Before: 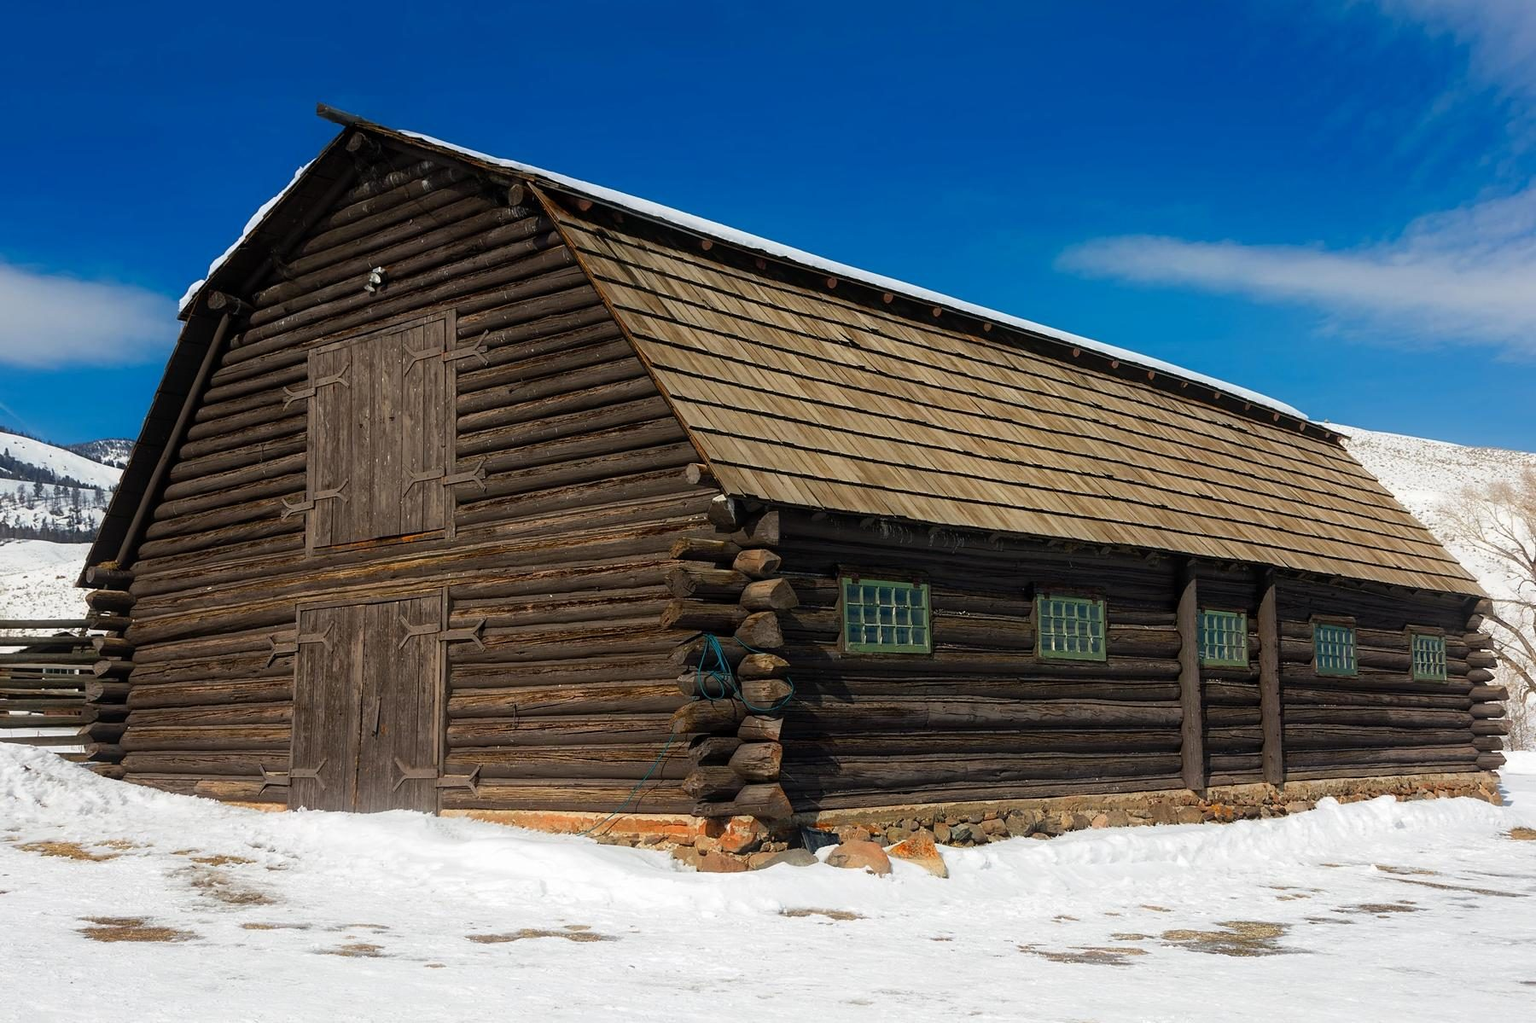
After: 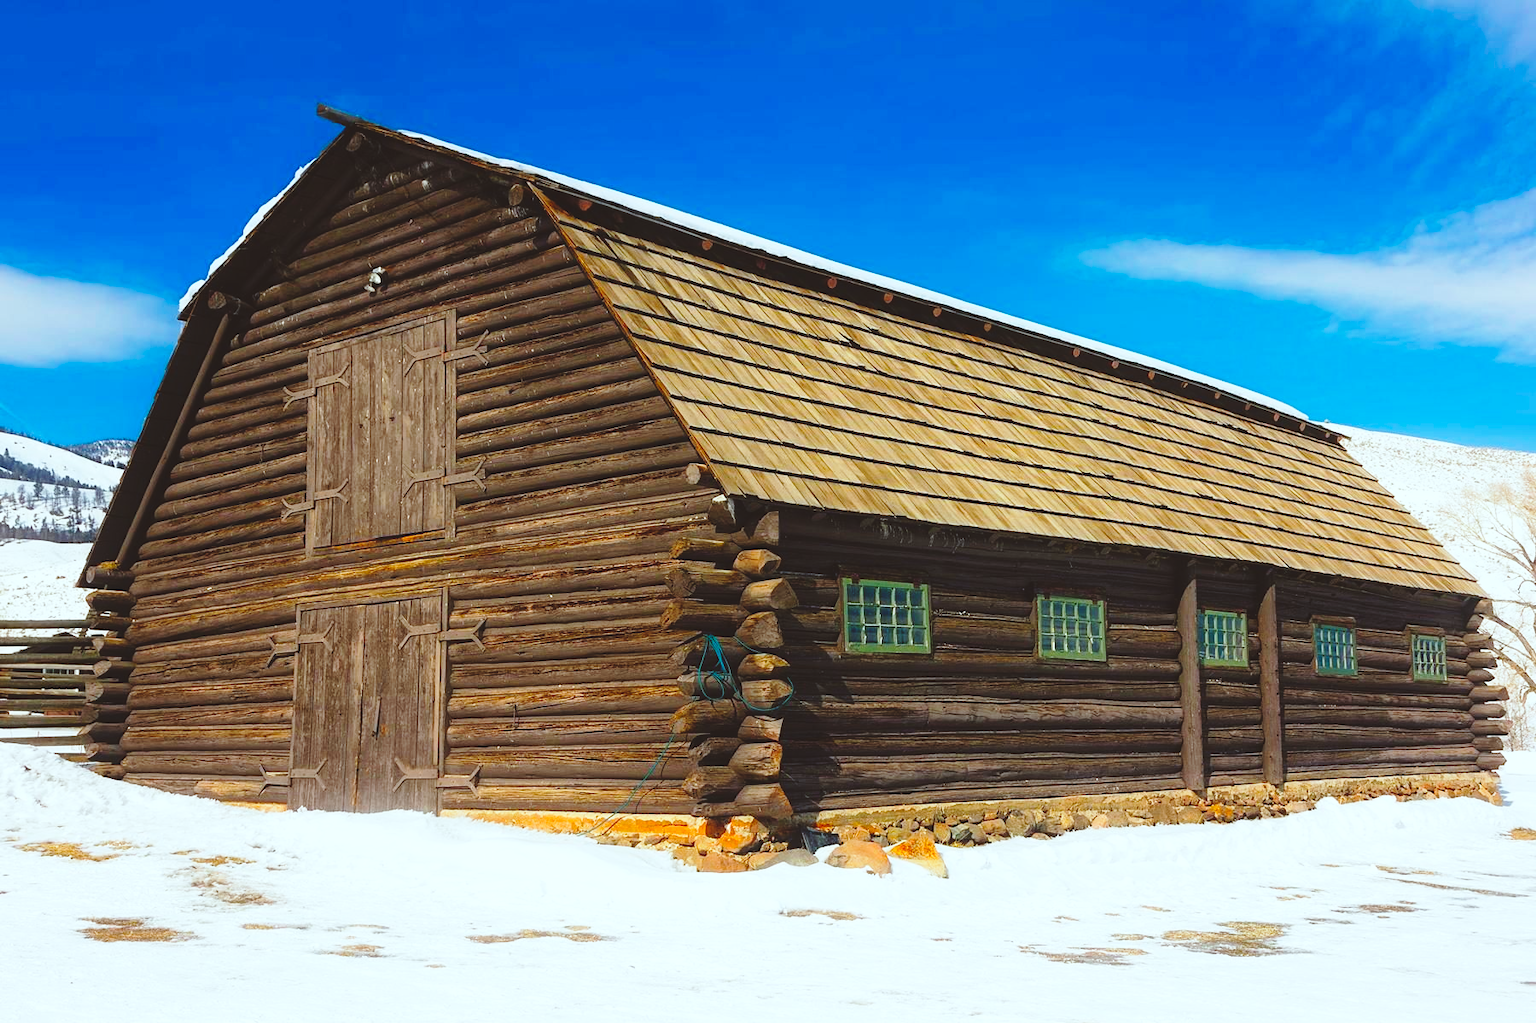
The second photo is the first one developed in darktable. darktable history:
base curve: curves: ch0 [(0, 0) (0.028, 0.03) (0.121, 0.232) (0.46, 0.748) (0.859, 0.968) (1, 1)], preserve colors none
color balance rgb: power › hue 328.29°, global offset › luminance 1.522%, perceptual saturation grading › global saturation 30.134%, global vibrance 20%
color correction: highlights a* -5.12, highlights b* -4.15, shadows a* 4.18, shadows b* 4.16
